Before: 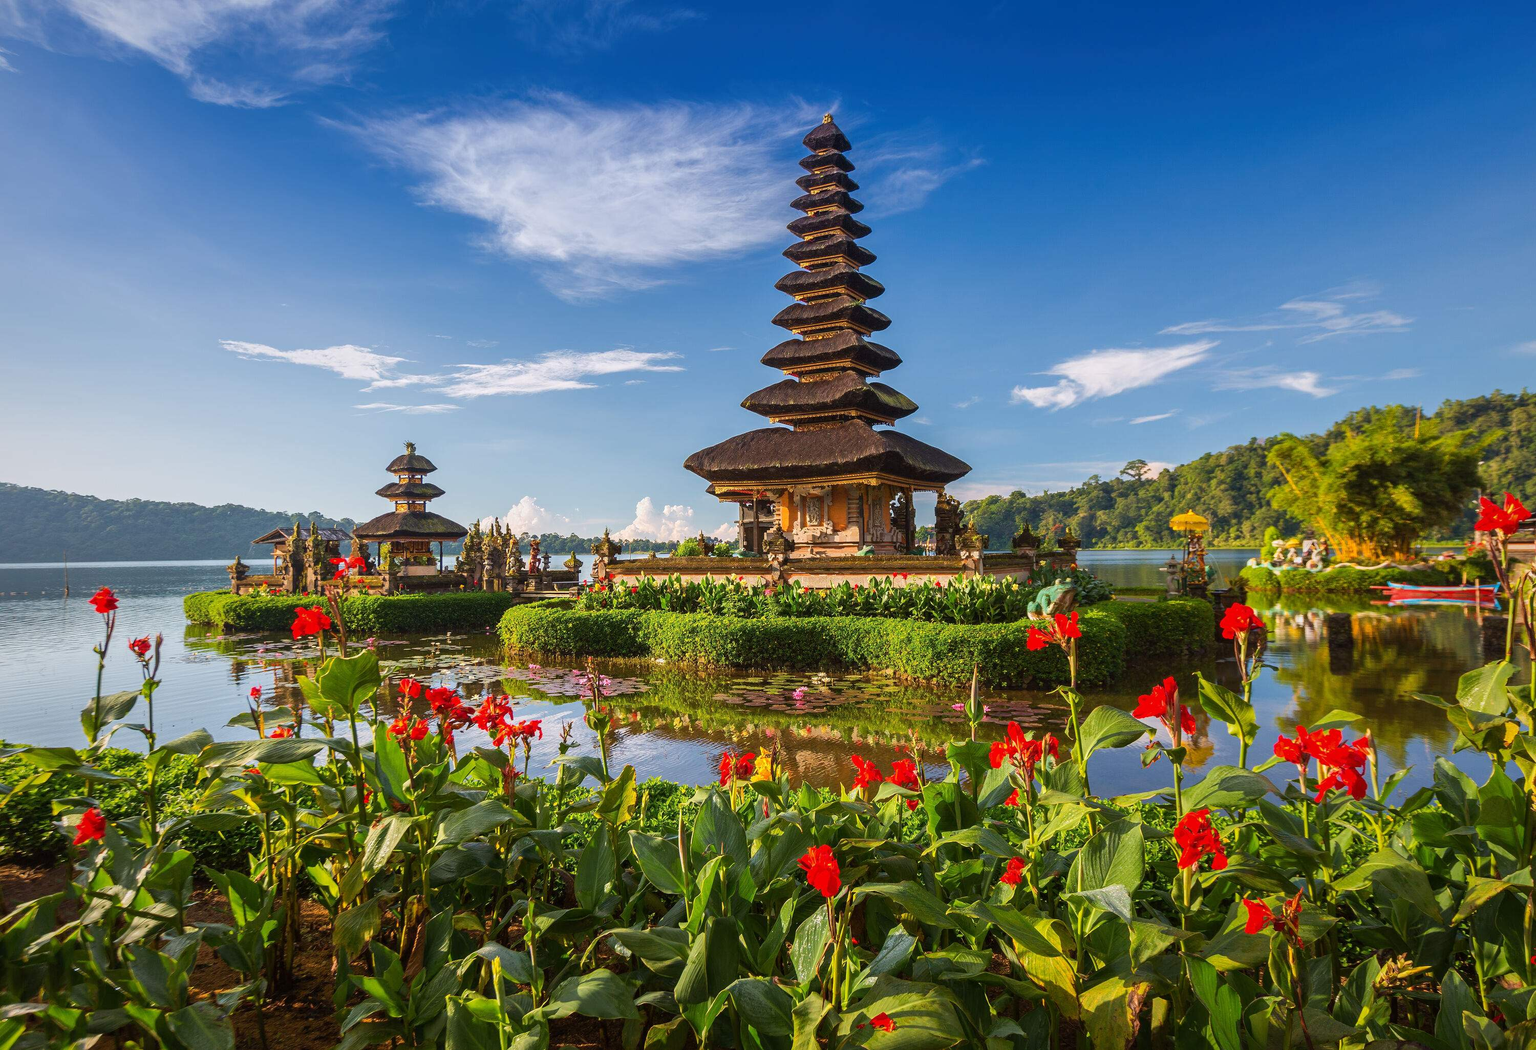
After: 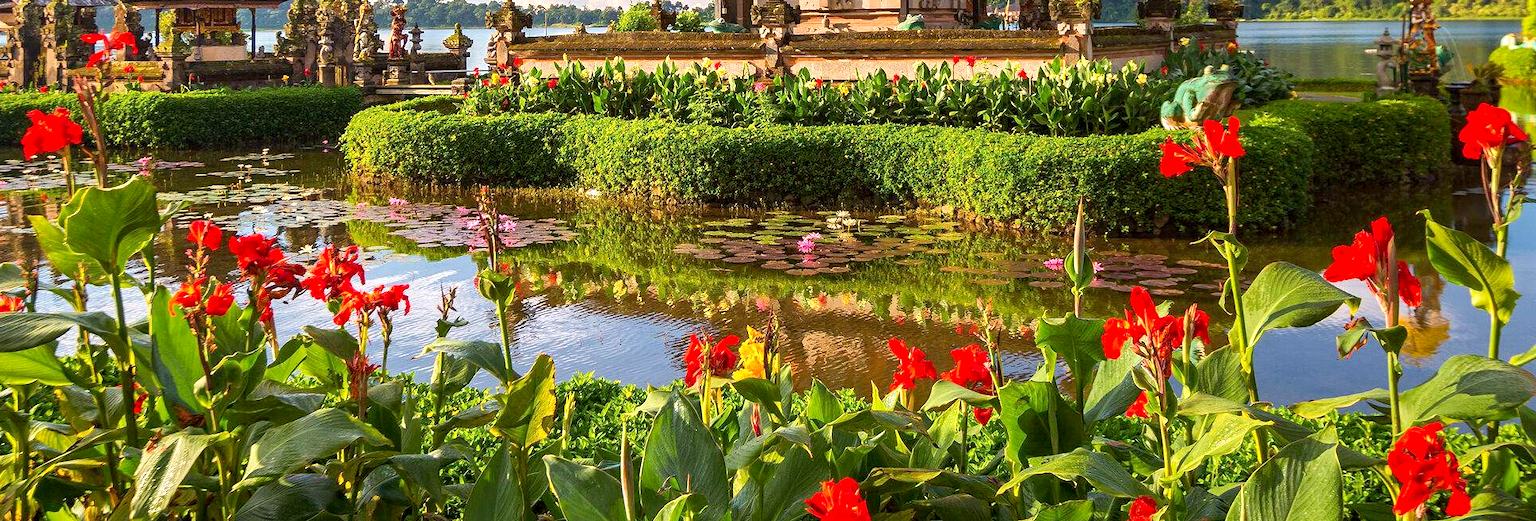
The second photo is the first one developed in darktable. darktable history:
crop: left 18.082%, top 51.109%, right 17.302%, bottom 16.79%
exposure: black level correction 0.003, exposure 0.38 EV, compensate highlight preservation false
